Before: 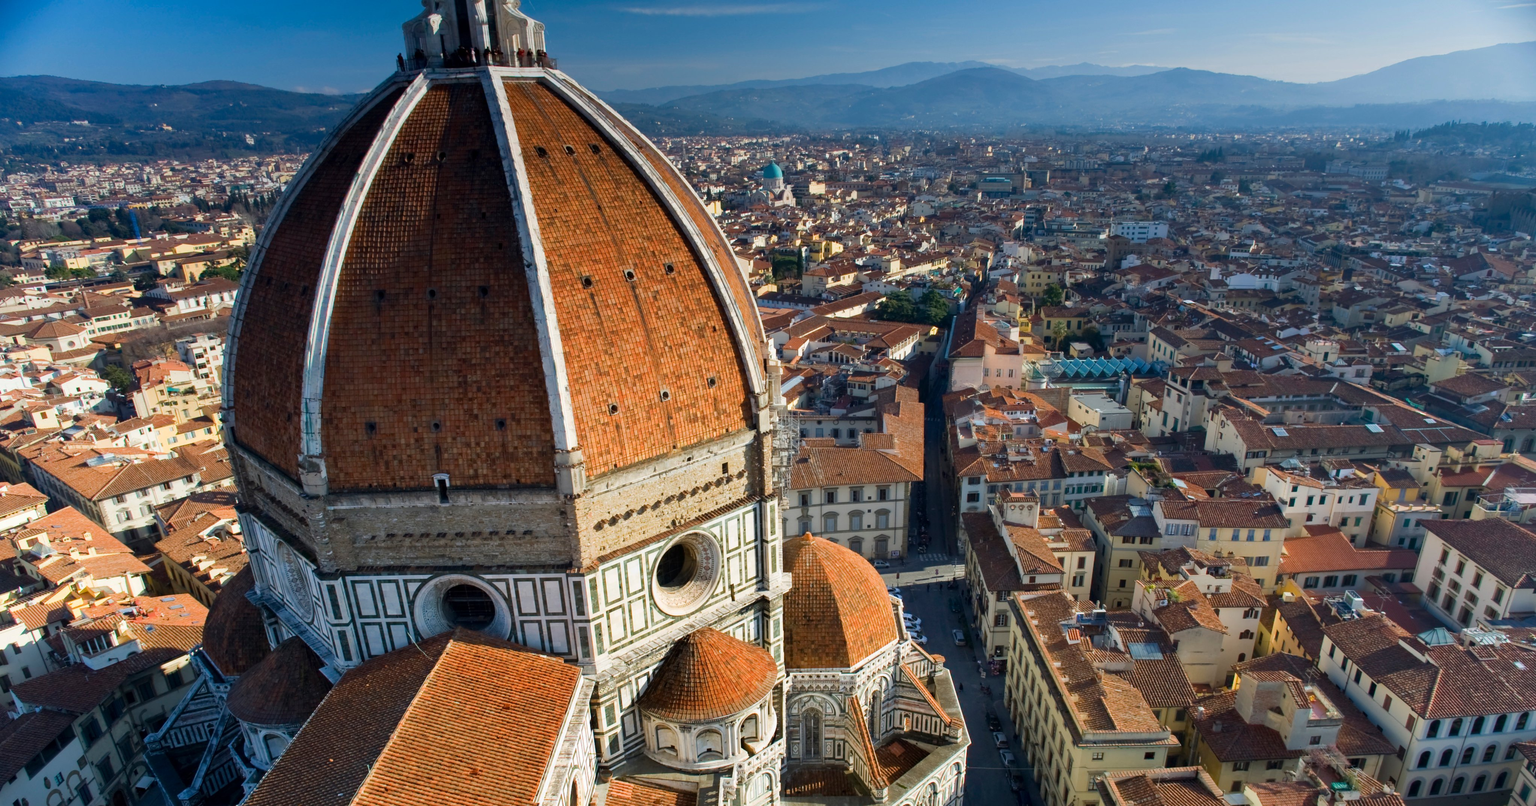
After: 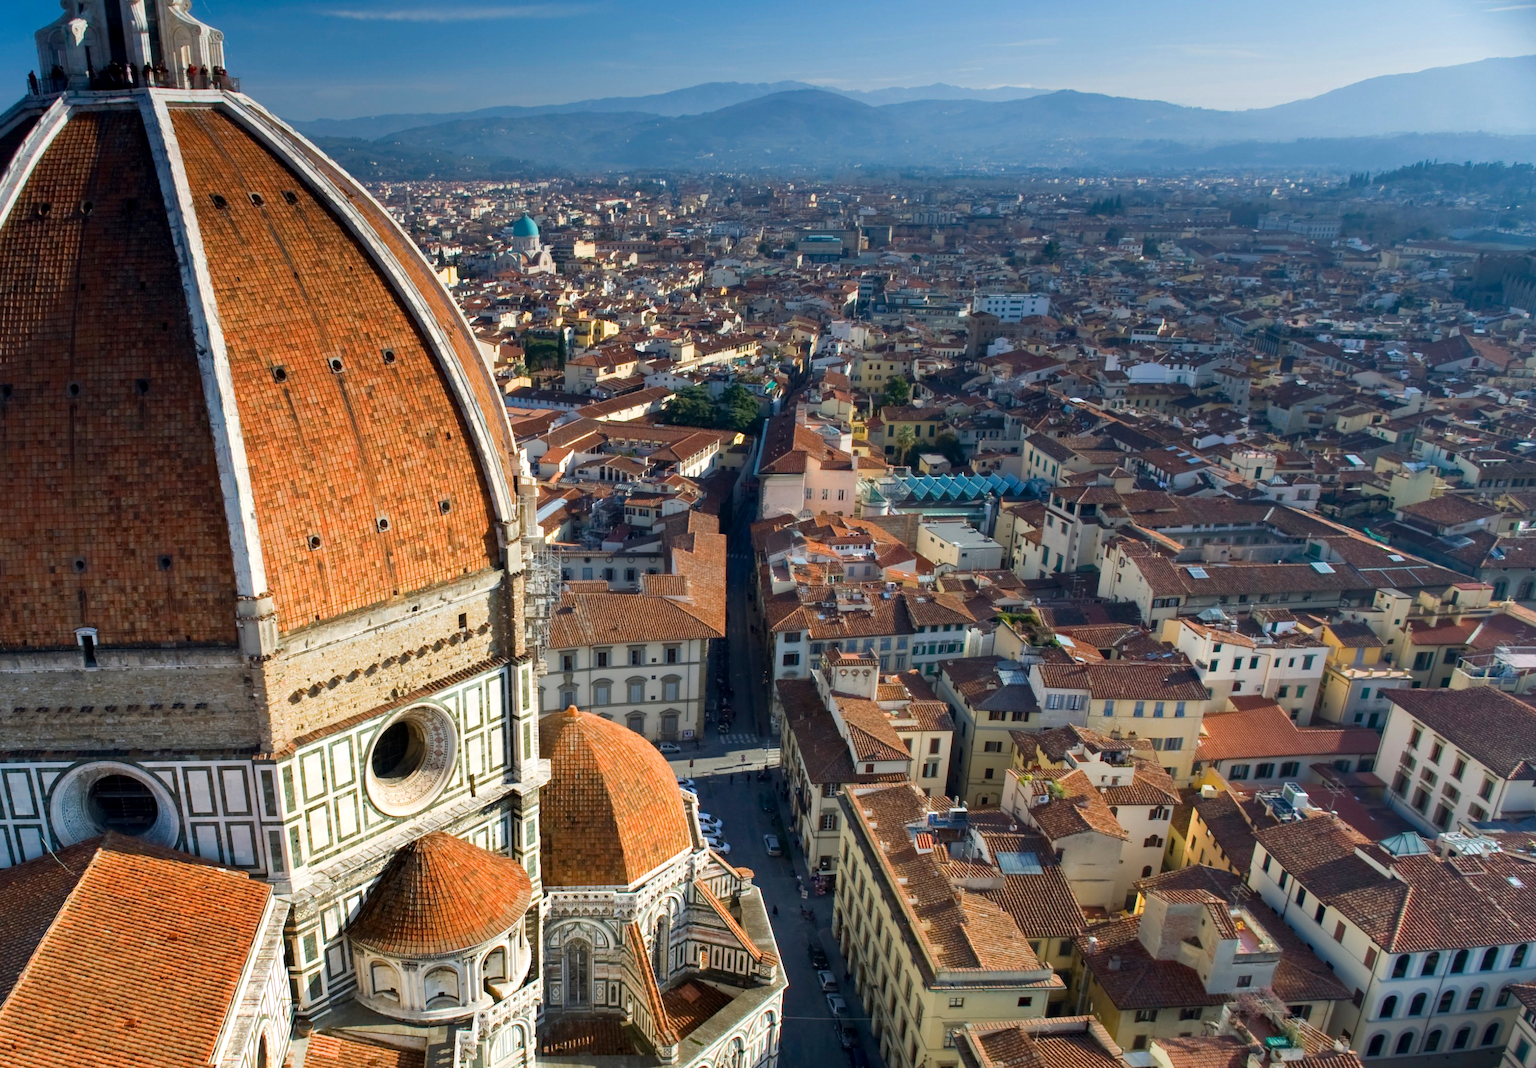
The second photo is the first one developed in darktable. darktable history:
crop and rotate: left 24.499%
exposure: black level correction 0.001, exposure 0.5 EV, compensate exposure bias true, compensate highlight preservation false
